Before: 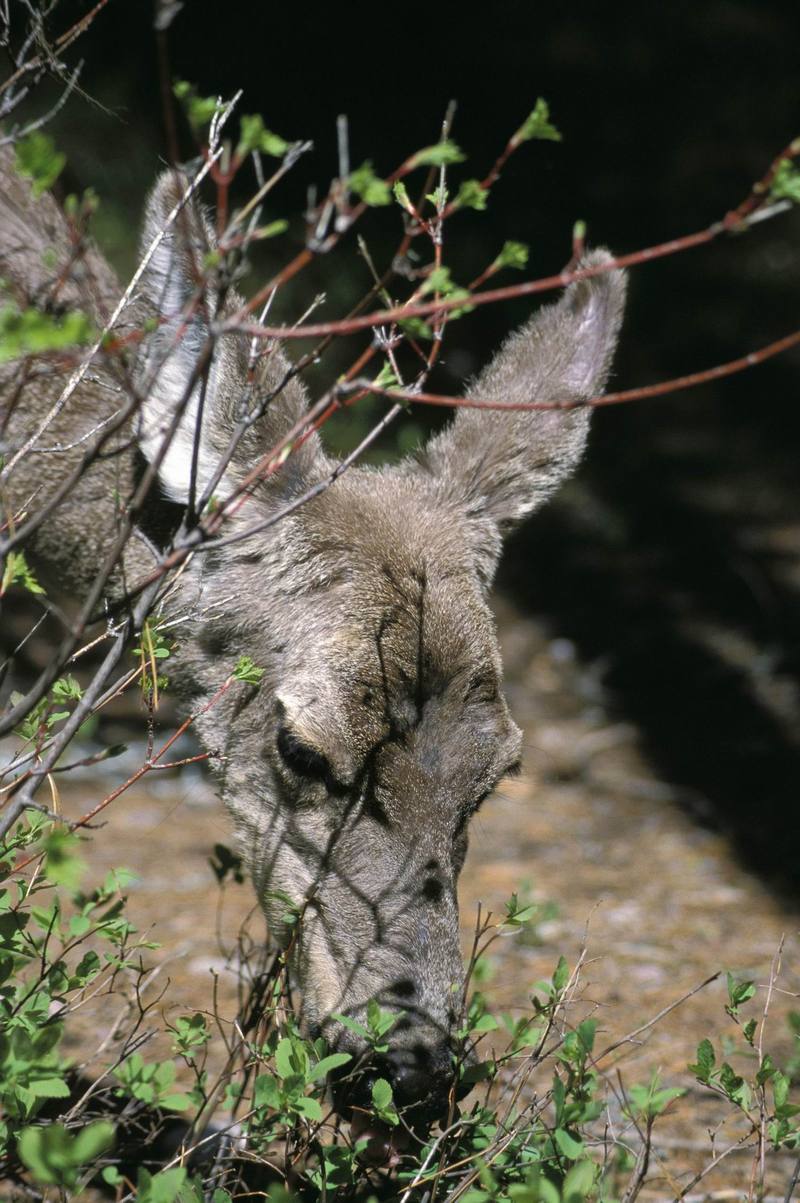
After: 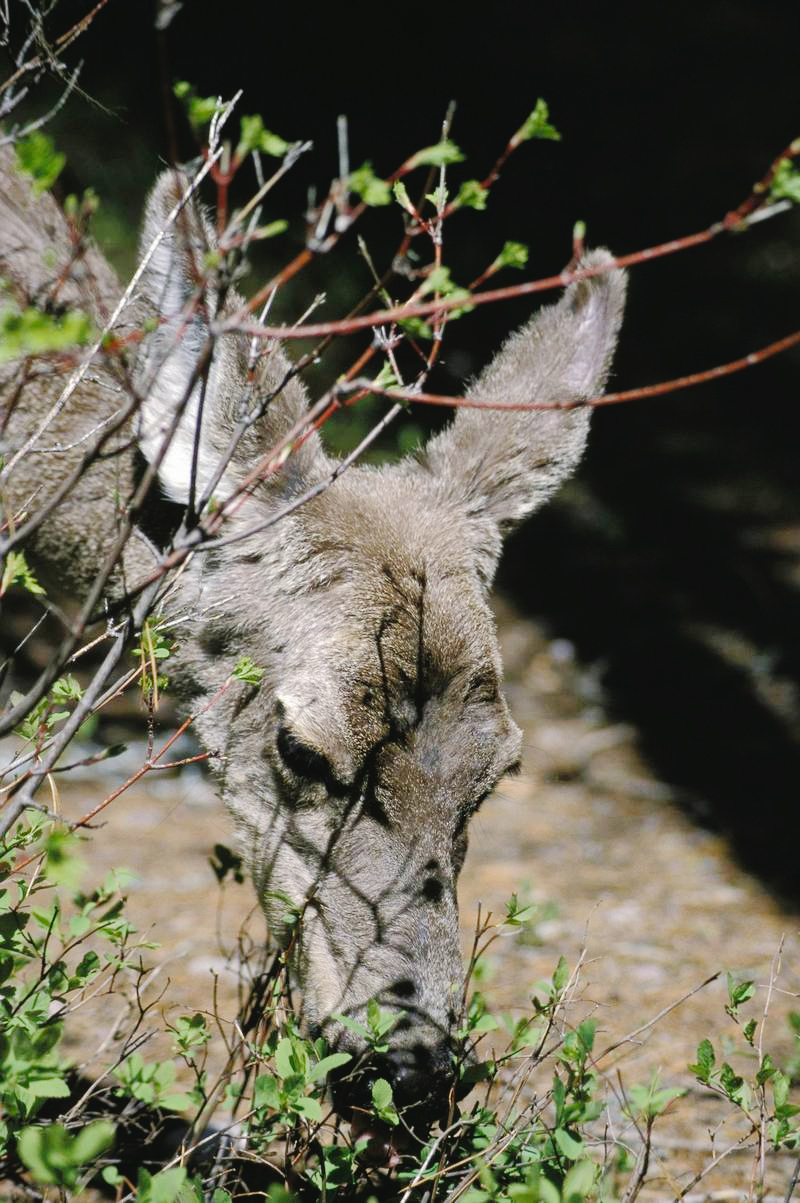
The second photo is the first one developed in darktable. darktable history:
tone curve: curves: ch0 [(0, 0) (0.003, 0.026) (0.011, 0.03) (0.025, 0.038) (0.044, 0.046) (0.069, 0.055) (0.1, 0.075) (0.136, 0.114) (0.177, 0.158) (0.224, 0.215) (0.277, 0.296) (0.335, 0.386) (0.399, 0.479) (0.468, 0.568) (0.543, 0.637) (0.623, 0.707) (0.709, 0.773) (0.801, 0.834) (0.898, 0.896) (1, 1)], preserve colors none
